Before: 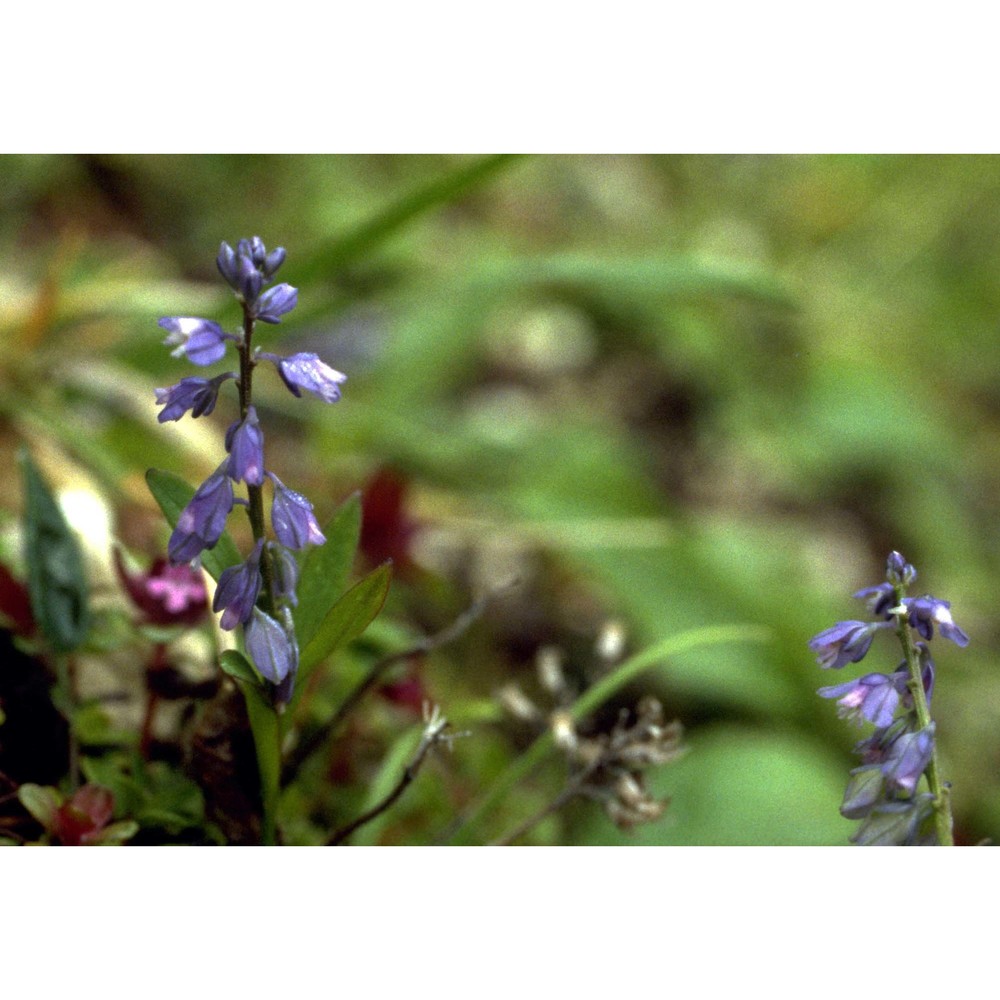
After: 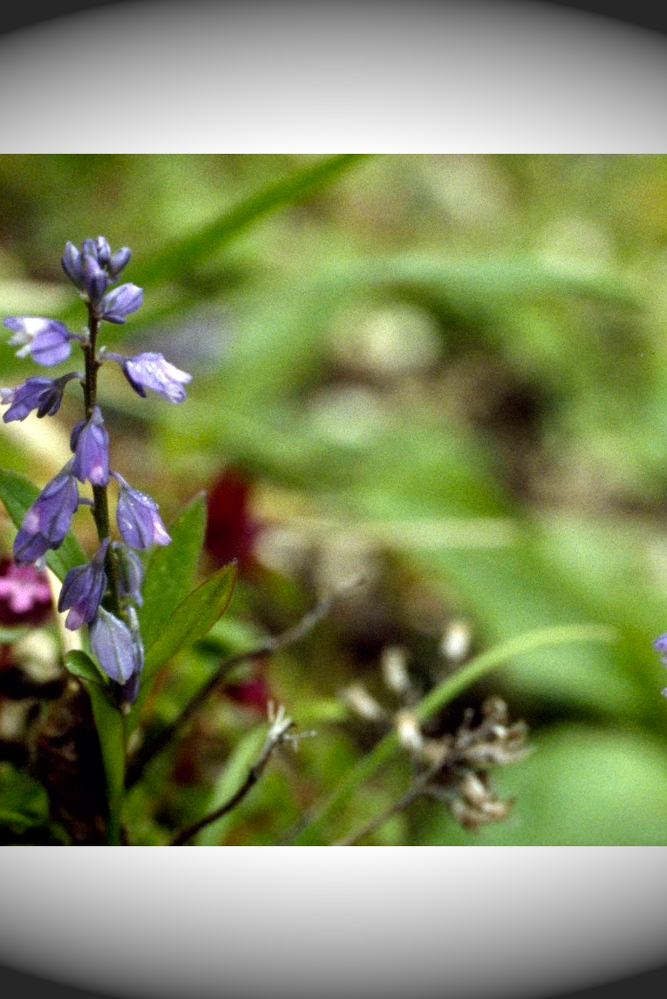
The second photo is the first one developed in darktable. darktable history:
vignetting: fall-off start 99.69%, brightness -0.981, saturation 0.488, width/height ratio 1.303
crop and rotate: left 15.524%, right 17.775%
tone curve: curves: ch0 [(0, 0) (0.004, 0.001) (0.133, 0.112) (0.325, 0.362) (0.832, 0.893) (1, 1)], preserve colors none
